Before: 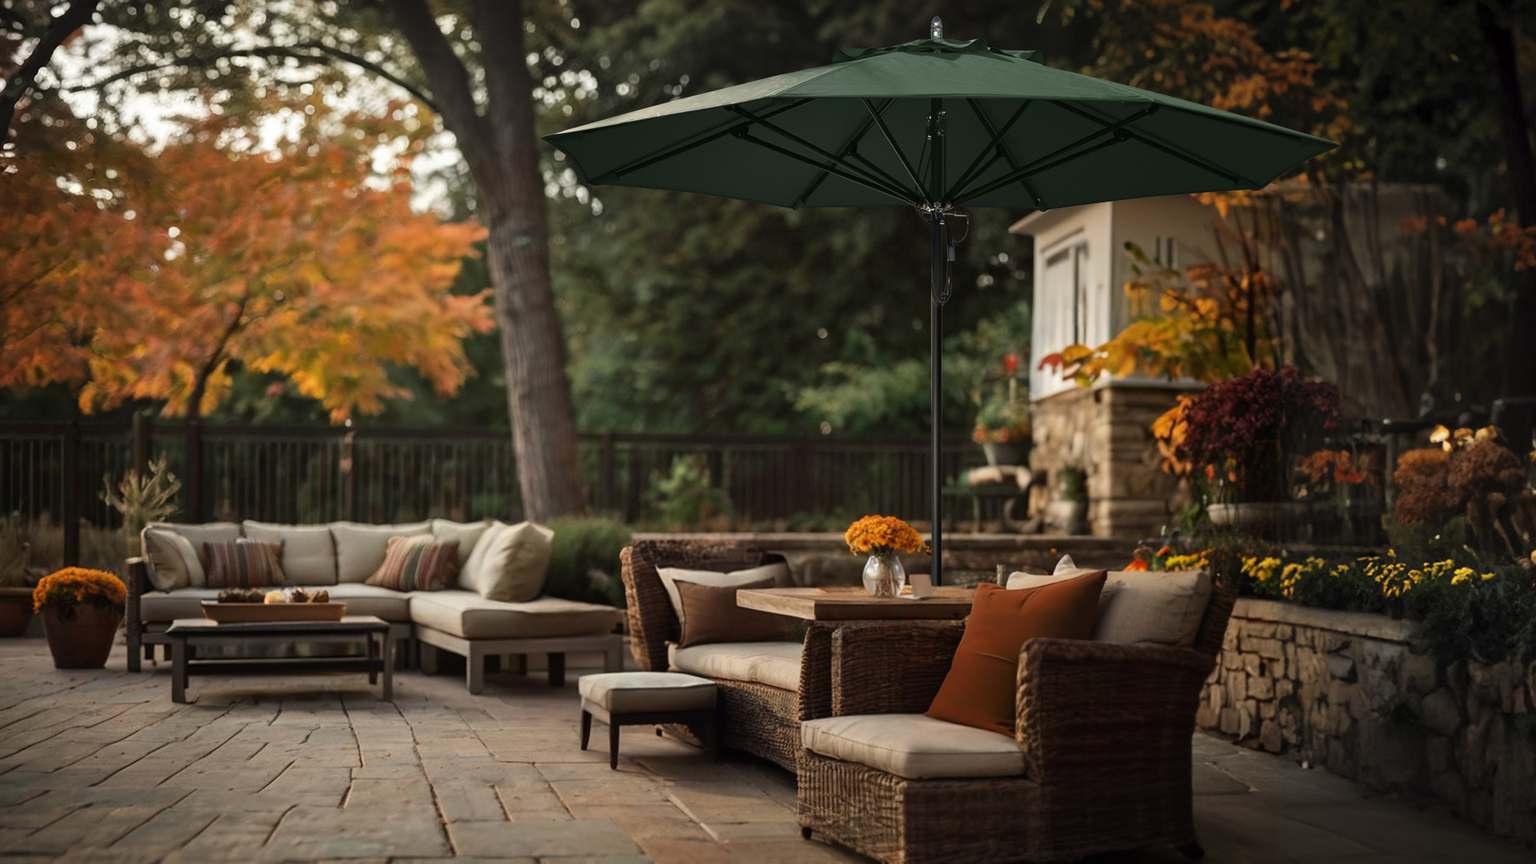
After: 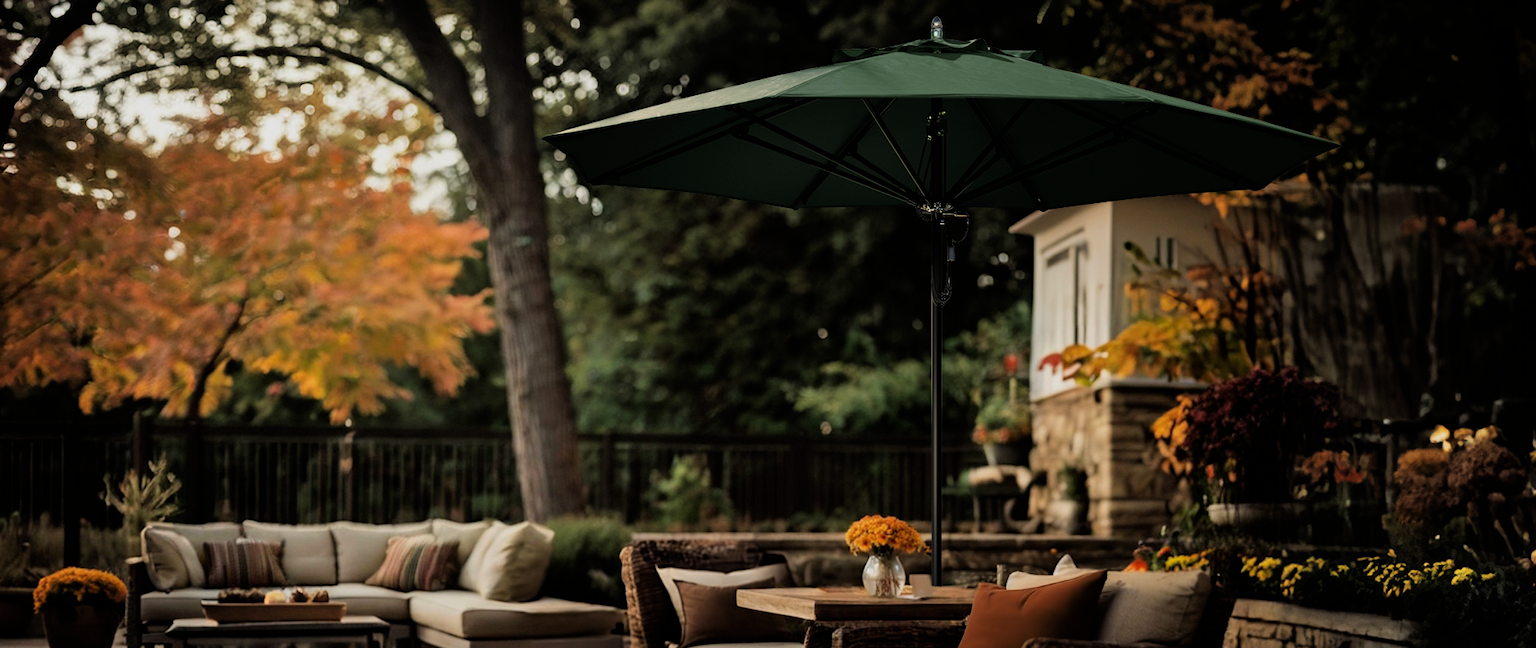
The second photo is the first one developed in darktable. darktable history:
crop: bottom 24.994%
velvia: on, module defaults
filmic rgb: black relative exposure -7.7 EV, white relative exposure 4.4 EV, hardness 3.76, latitude 49.02%, contrast 1.101
